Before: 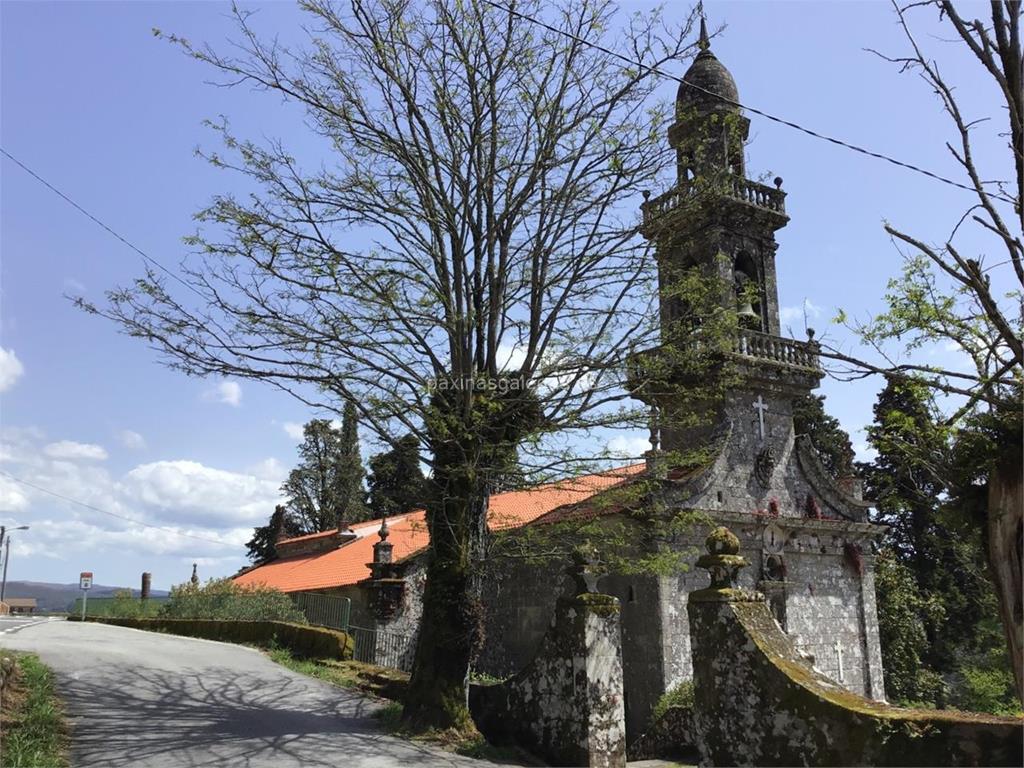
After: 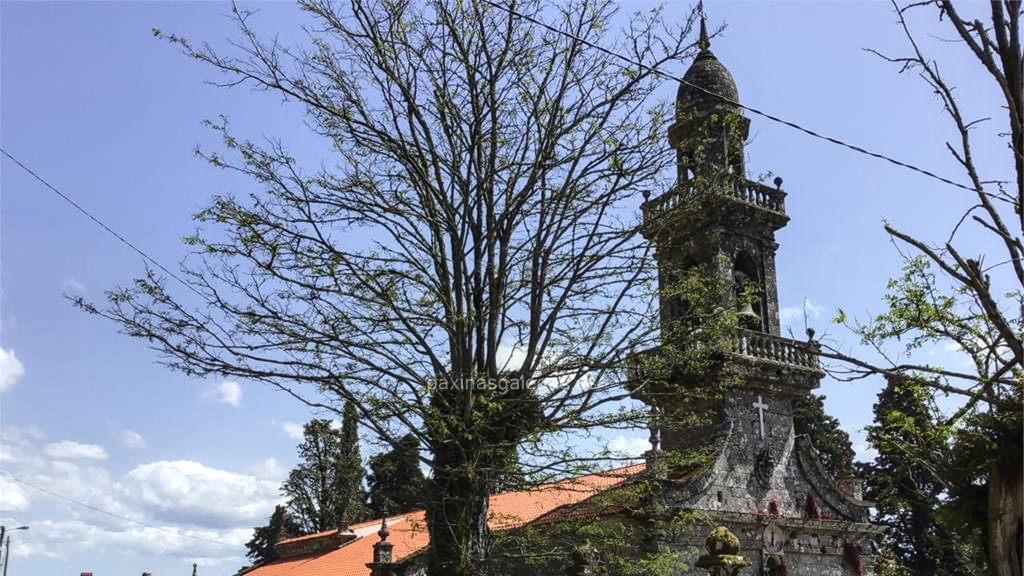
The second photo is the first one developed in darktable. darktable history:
crop: bottom 24.993%
local contrast: detail 130%
tone curve: curves: ch0 [(0, 0.032) (0.181, 0.156) (0.751, 0.762) (1, 1)], color space Lab, independent channels, preserve colors none
